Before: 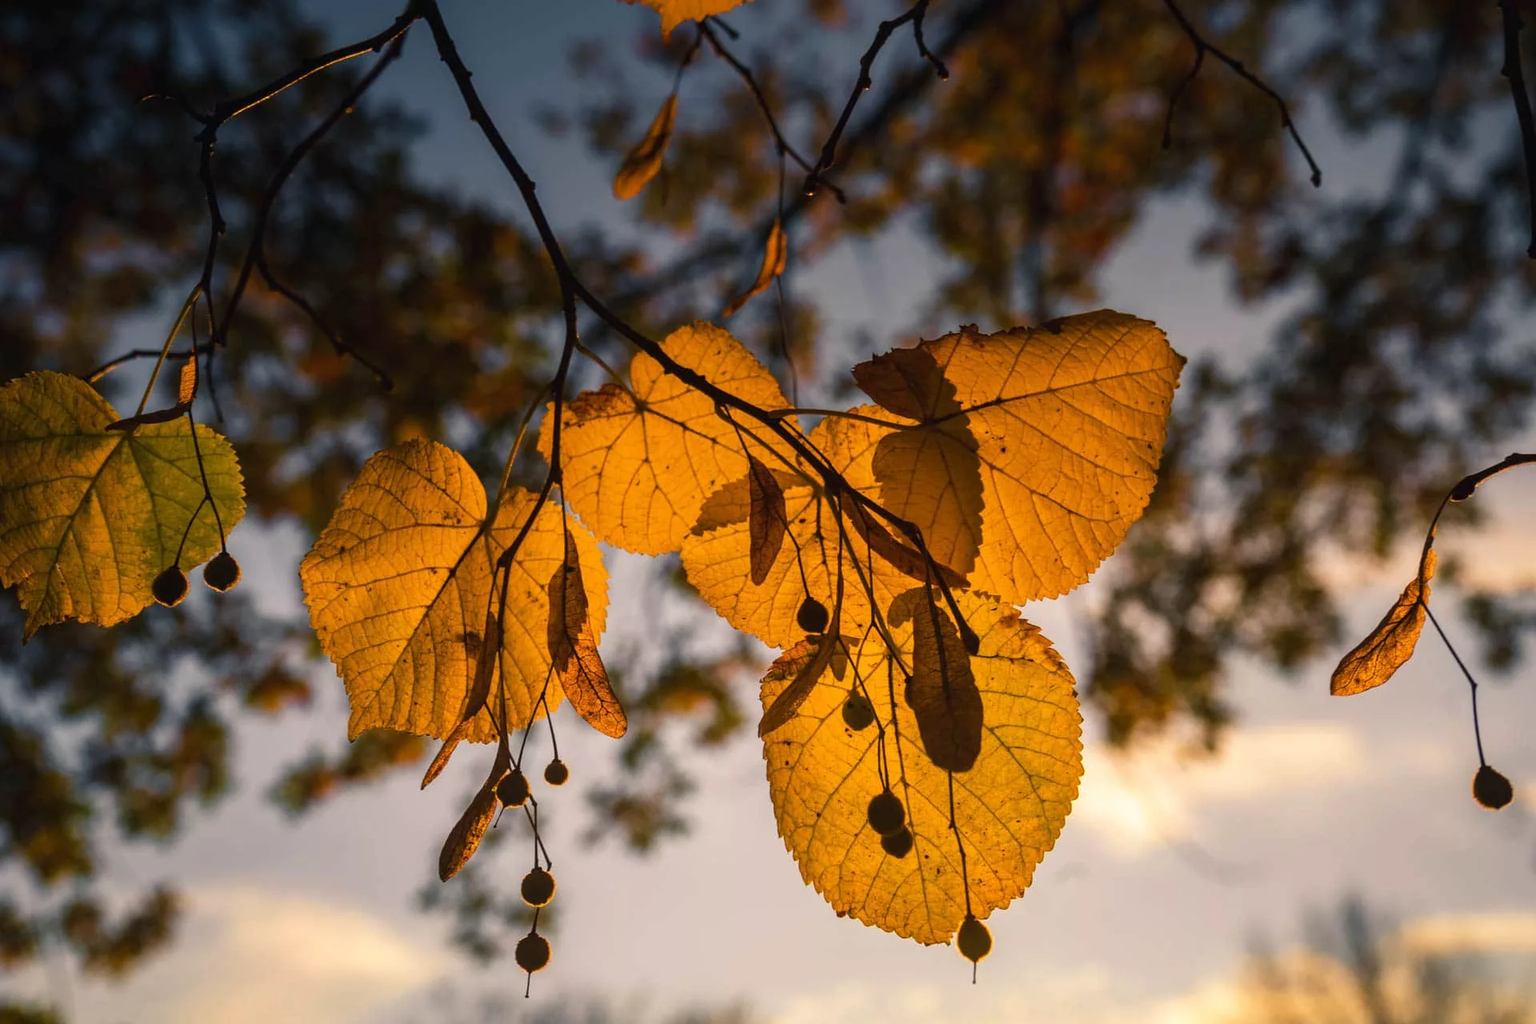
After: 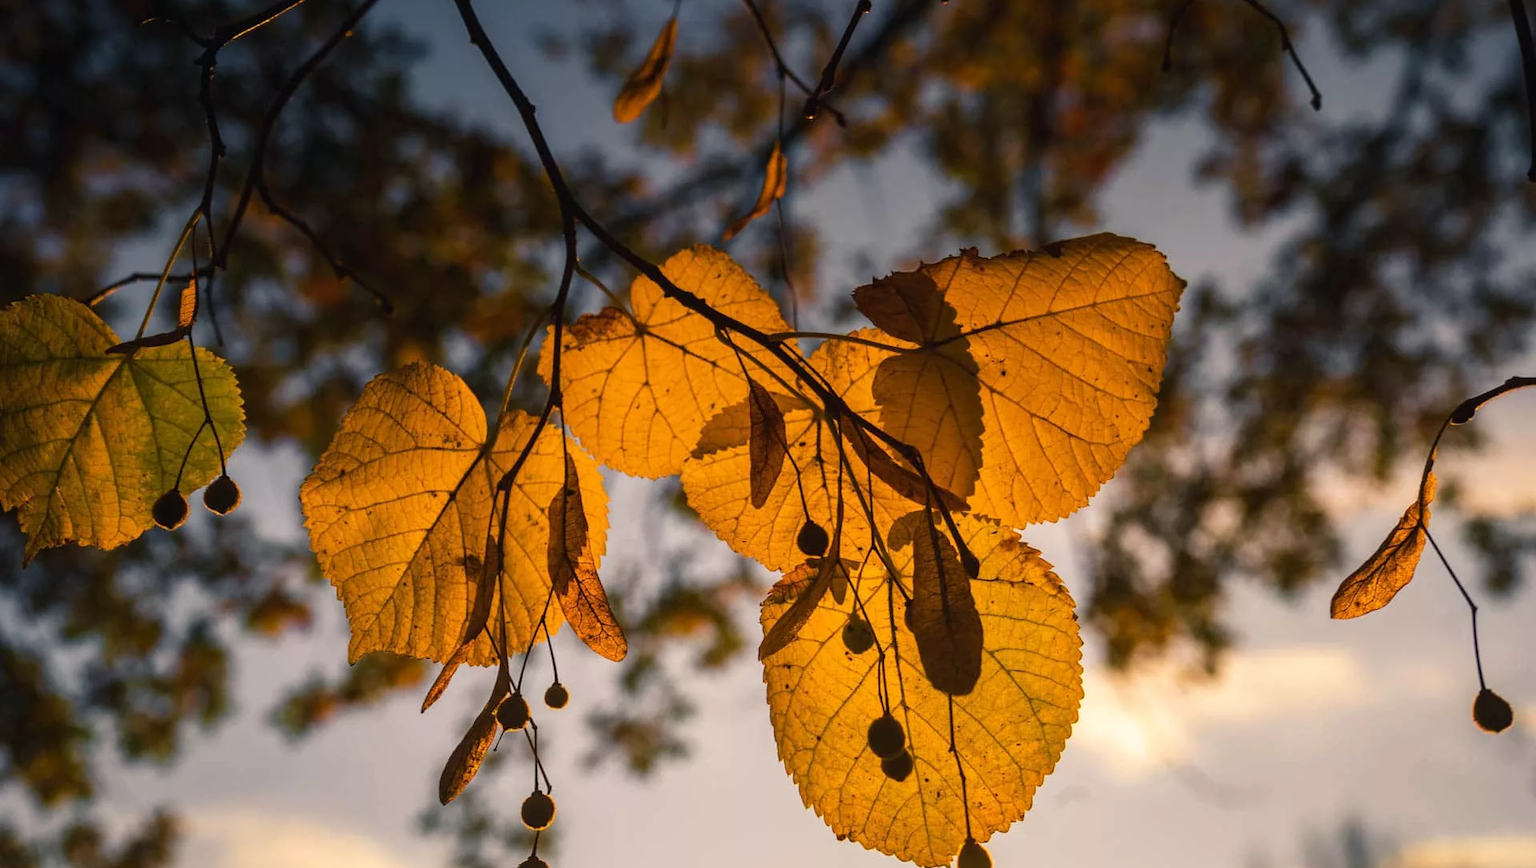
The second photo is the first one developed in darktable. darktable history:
crop: top 7.56%, bottom 7.56%
